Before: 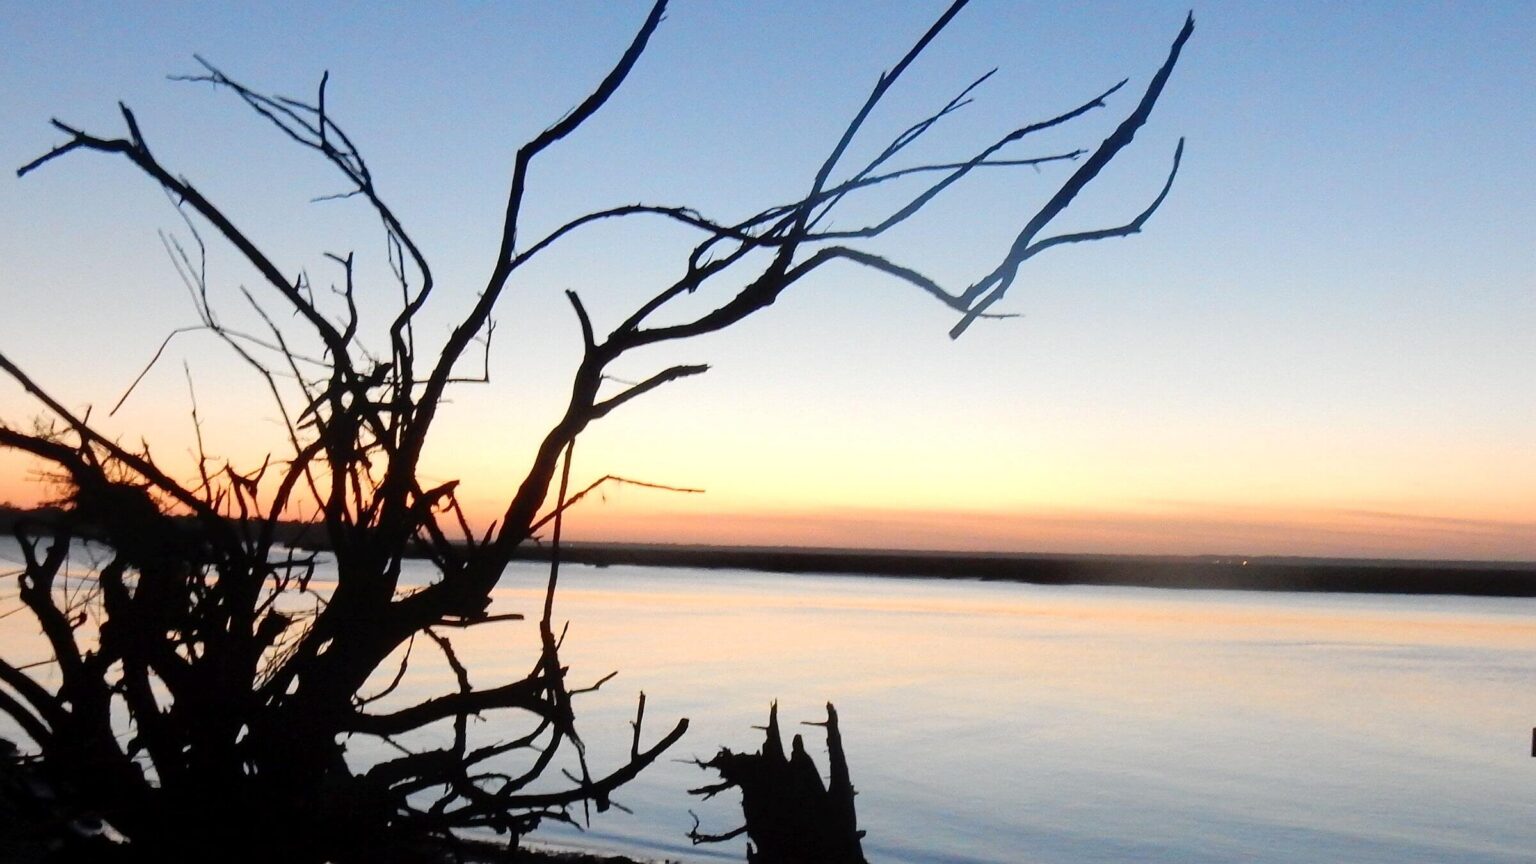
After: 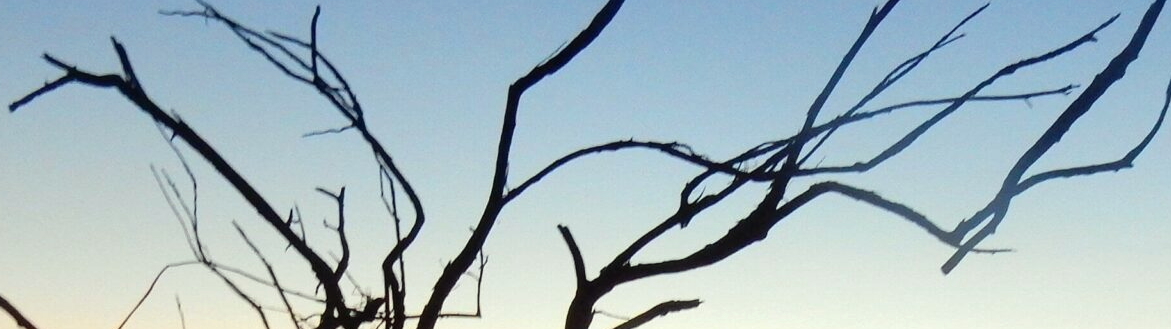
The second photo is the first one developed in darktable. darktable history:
color correction: highlights a* -4.73, highlights b* 5.06, saturation 0.97
crop: left 0.579%, top 7.627%, right 23.167%, bottom 54.275%
